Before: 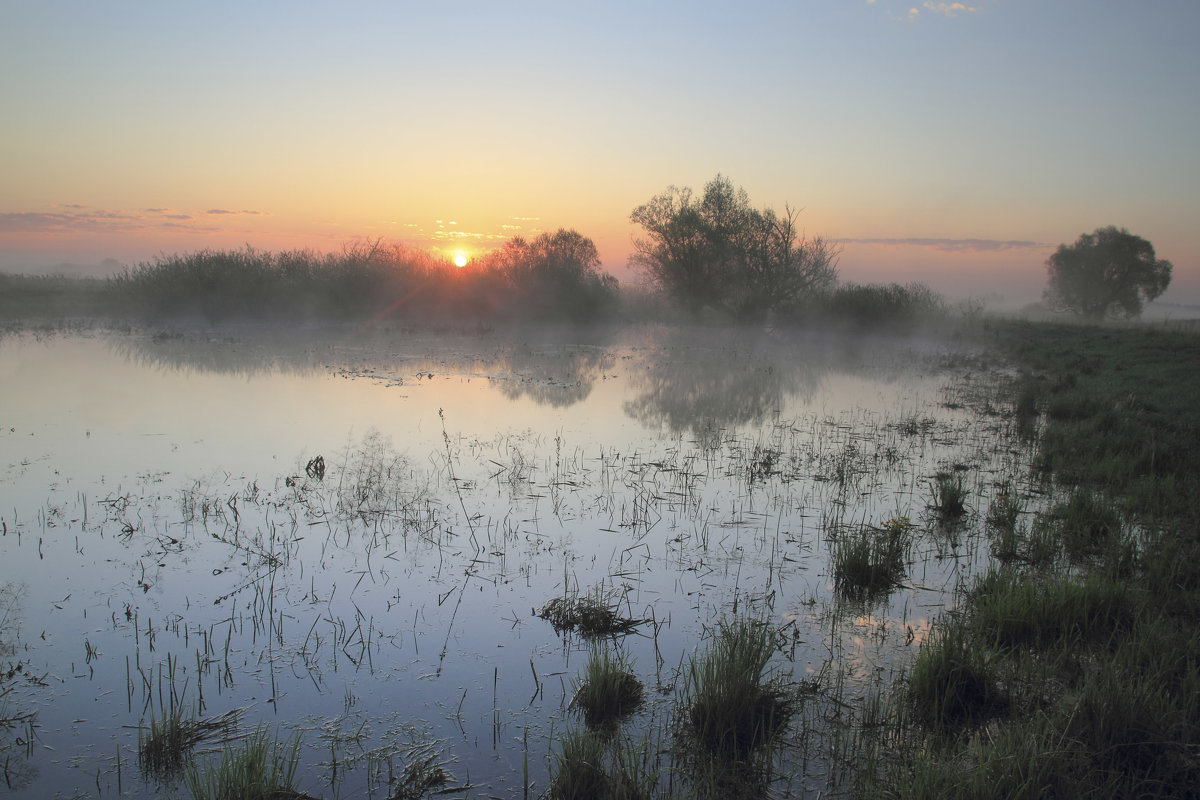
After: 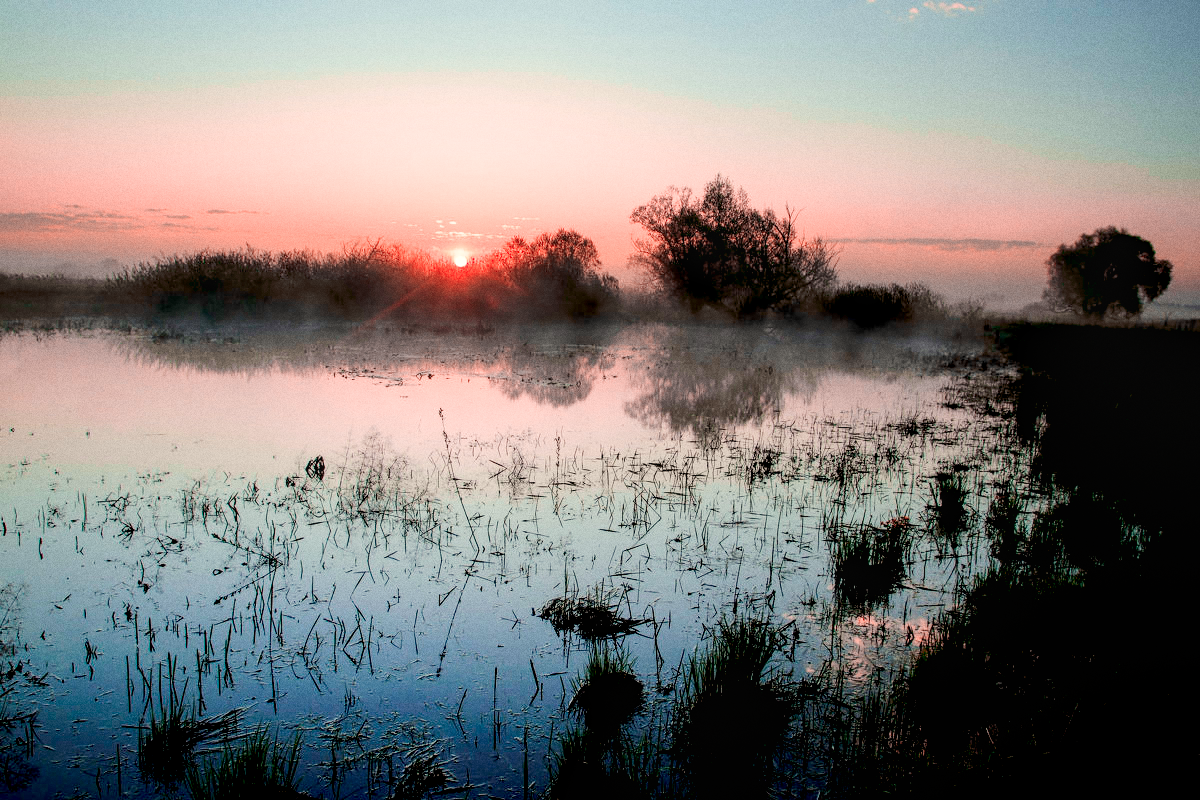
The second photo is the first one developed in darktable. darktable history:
shadows and highlights: shadows -20, white point adjustment -2, highlights -35
exposure: black level correction 0.056, exposure -0.039 EV, compensate highlight preservation false
grain: on, module defaults
color correction: highlights a* -4.28, highlights b* 6.53
tone curve: curves: ch0 [(0, 0) (0.003, 0.01) (0.011, 0.015) (0.025, 0.023) (0.044, 0.038) (0.069, 0.058) (0.1, 0.093) (0.136, 0.134) (0.177, 0.176) (0.224, 0.221) (0.277, 0.282) (0.335, 0.36) (0.399, 0.438) (0.468, 0.54) (0.543, 0.632) (0.623, 0.724) (0.709, 0.814) (0.801, 0.885) (0.898, 0.947) (1, 1)], preserve colors none
tone equalizer: -8 EV -0.417 EV, -7 EV -0.389 EV, -6 EV -0.333 EV, -5 EV -0.222 EV, -3 EV 0.222 EV, -2 EV 0.333 EV, -1 EV 0.389 EV, +0 EV 0.417 EV, edges refinement/feathering 500, mask exposure compensation -1.57 EV, preserve details no
color zones: curves: ch2 [(0, 0.5) (0.084, 0.497) (0.323, 0.335) (0.4, 0.497) (1, 0.5)], process mode strong
local contrast: on, module defaults
